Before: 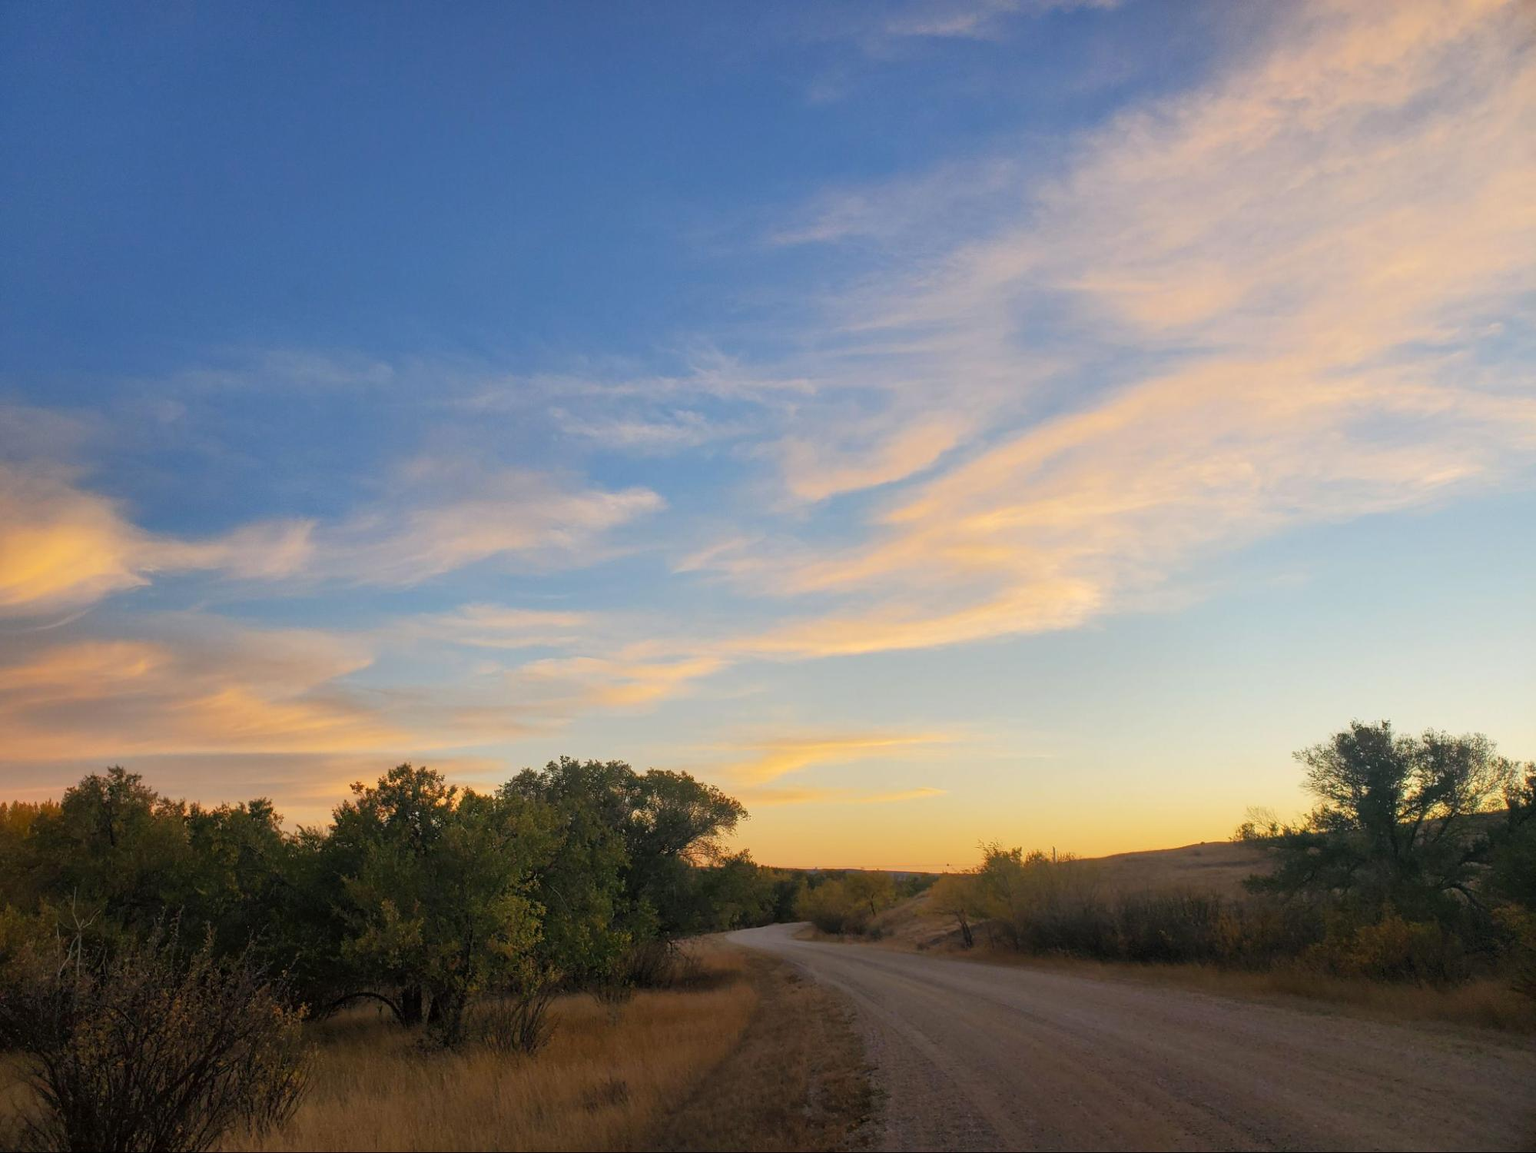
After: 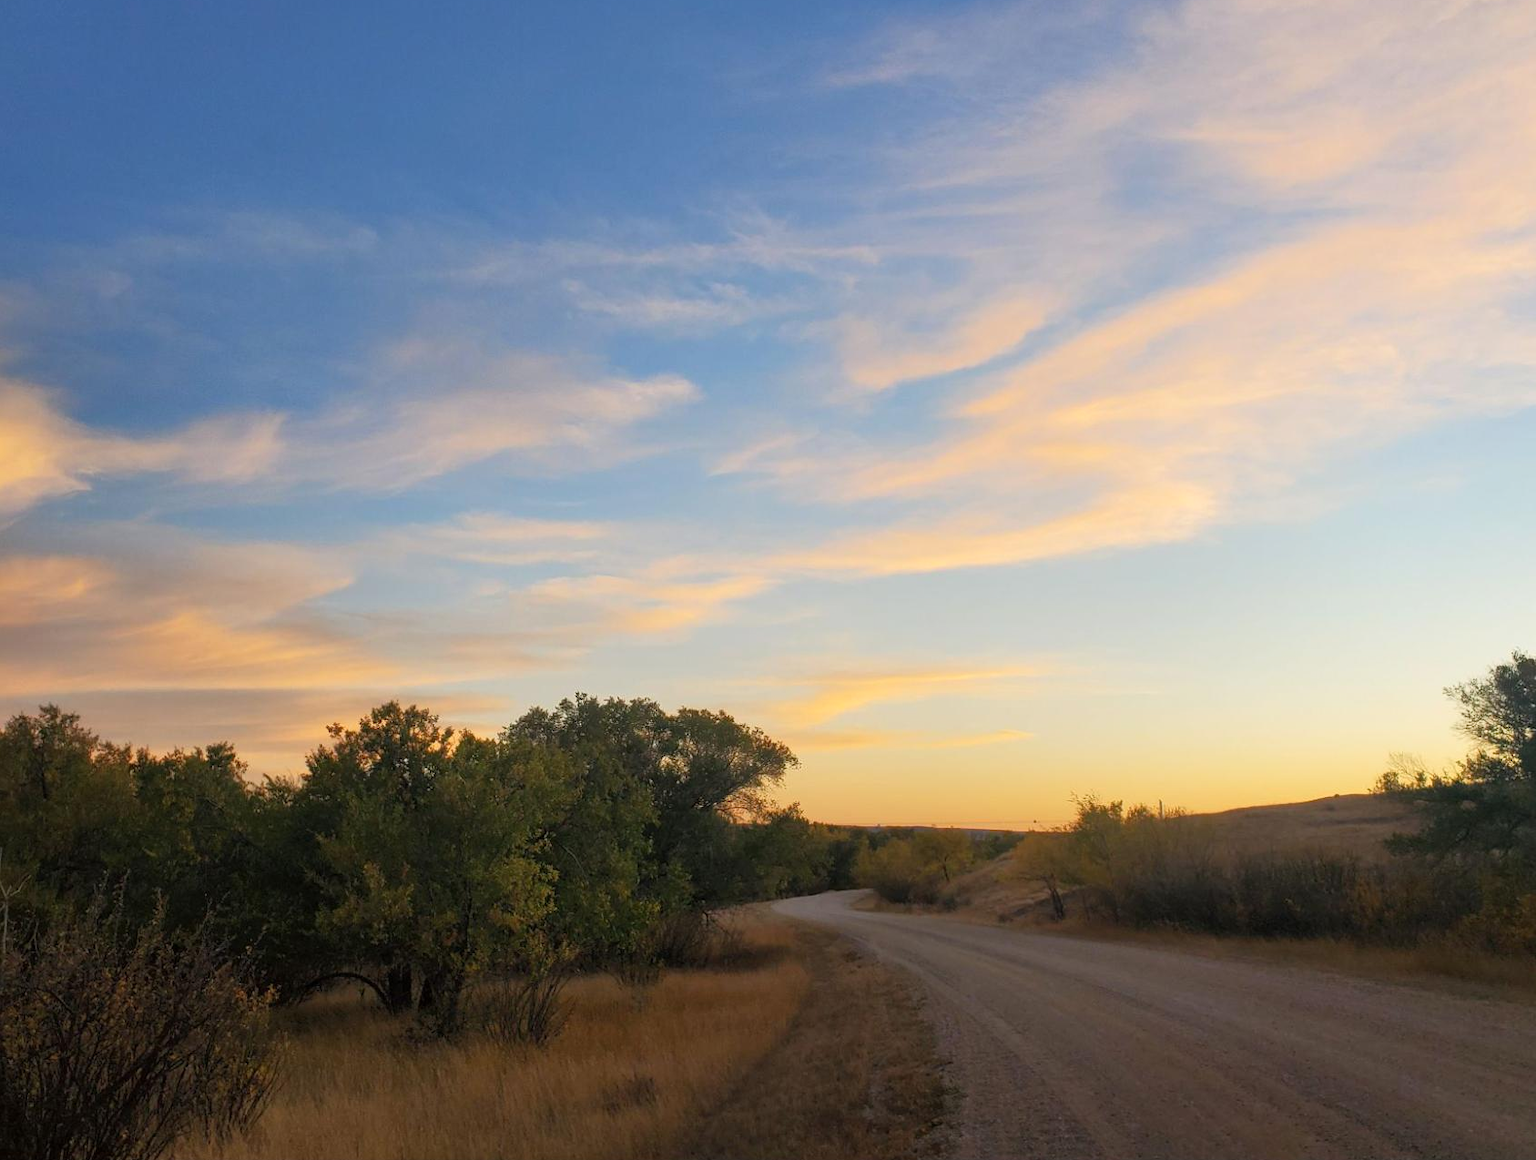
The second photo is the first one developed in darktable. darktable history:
crop and rotate: left 4.889%, top 14.977%, right 10.698%
shadows and highlights: shadows -1.19, highlights 41.98
